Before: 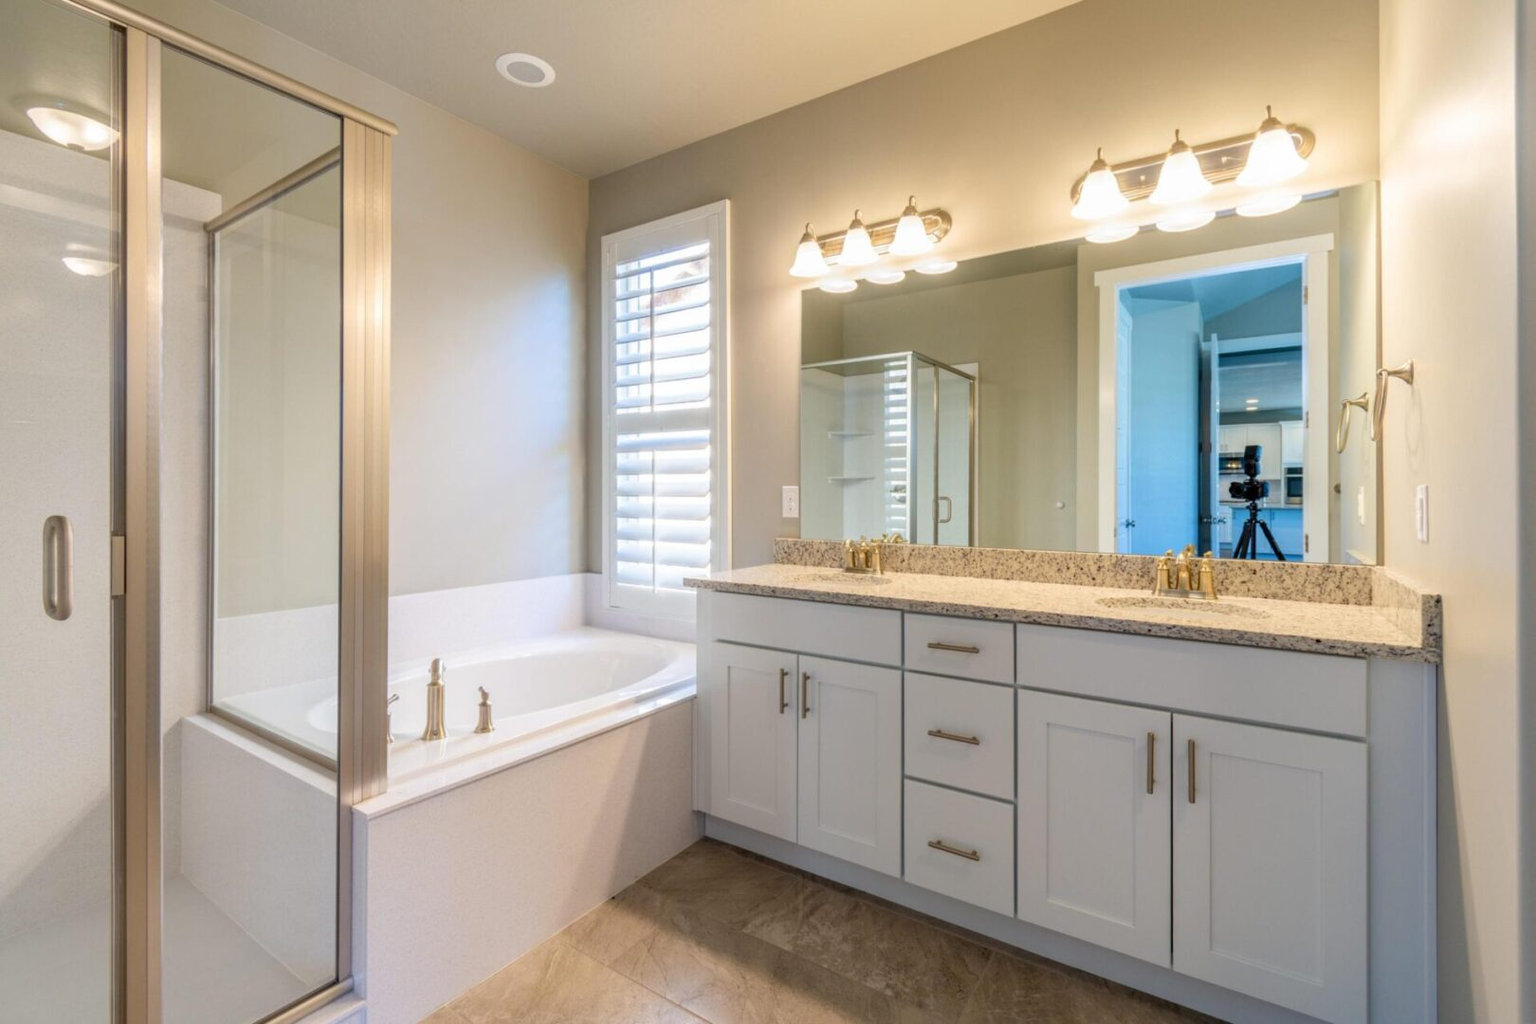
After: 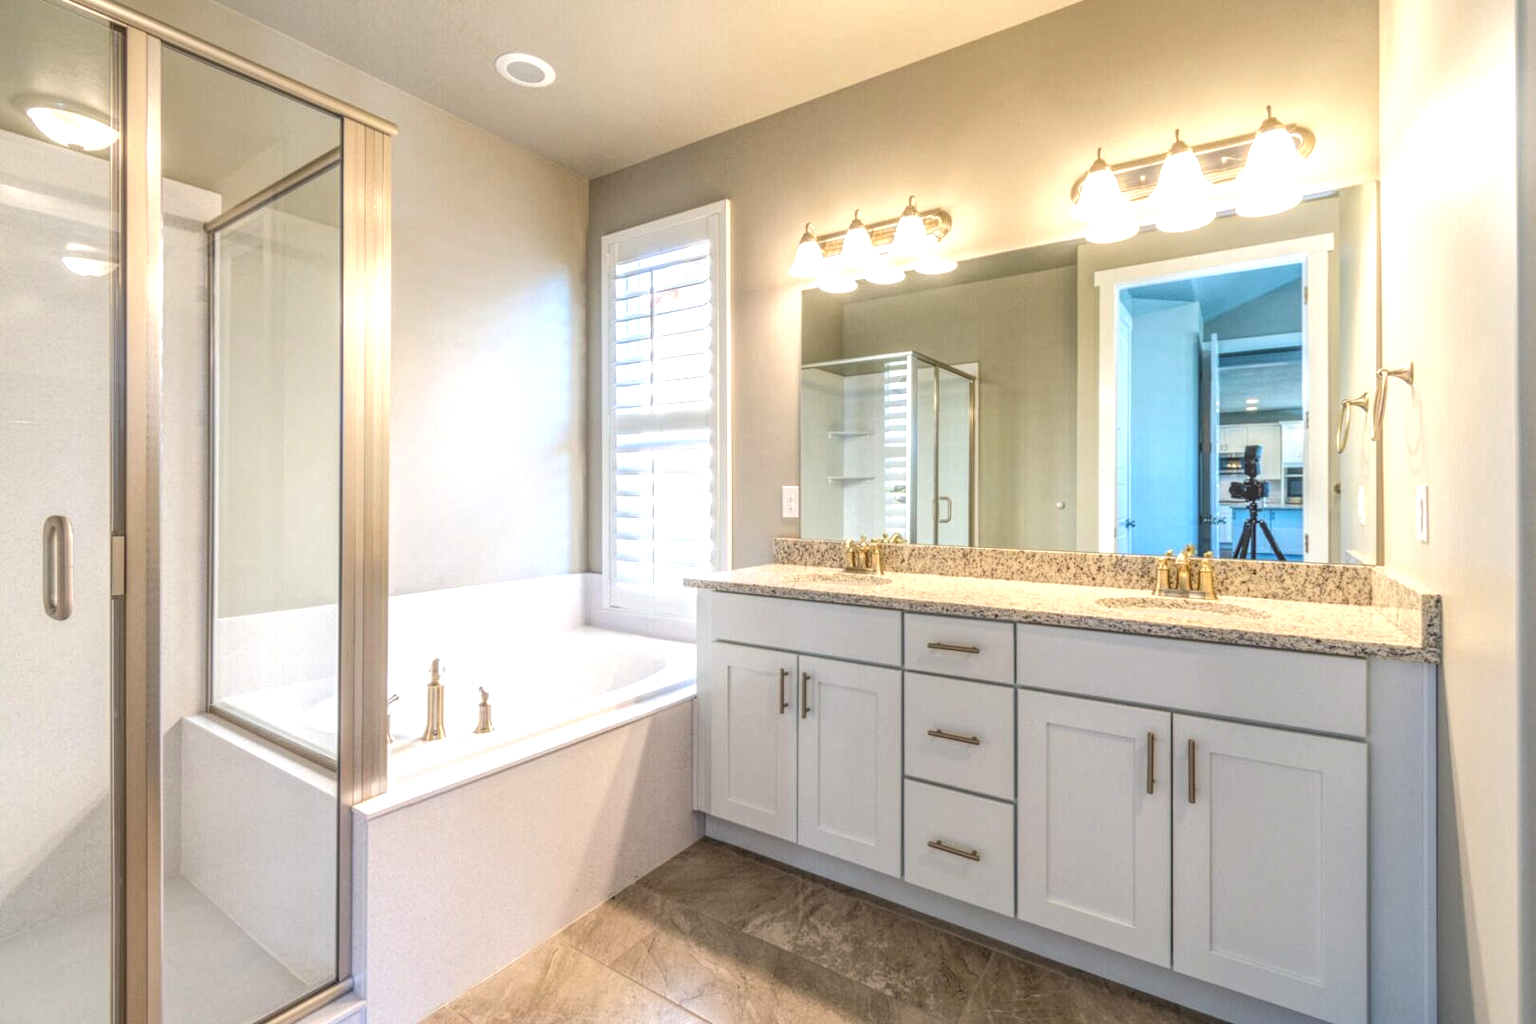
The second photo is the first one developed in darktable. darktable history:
exposure: exposure 0.128 EV, compensate exposure bias true, compensate highlight preservation false
local contrast: highlights 67%, shadows 33%, detail 166%, midtone range 0.2
tone equalizer: -8 EV -0.445 EV, -7 EV -0.387 EV, -6 EV -0.319 EV, -5 EV -0.226 EV, -3 EV 0.22 EV, -2 EV 0.351 EV, -1 EV 0.367 EV, +0 EV 0.402 EV, edges refinement/feathering 500, mask exposure compensation -1.57 EV, preserve details no
